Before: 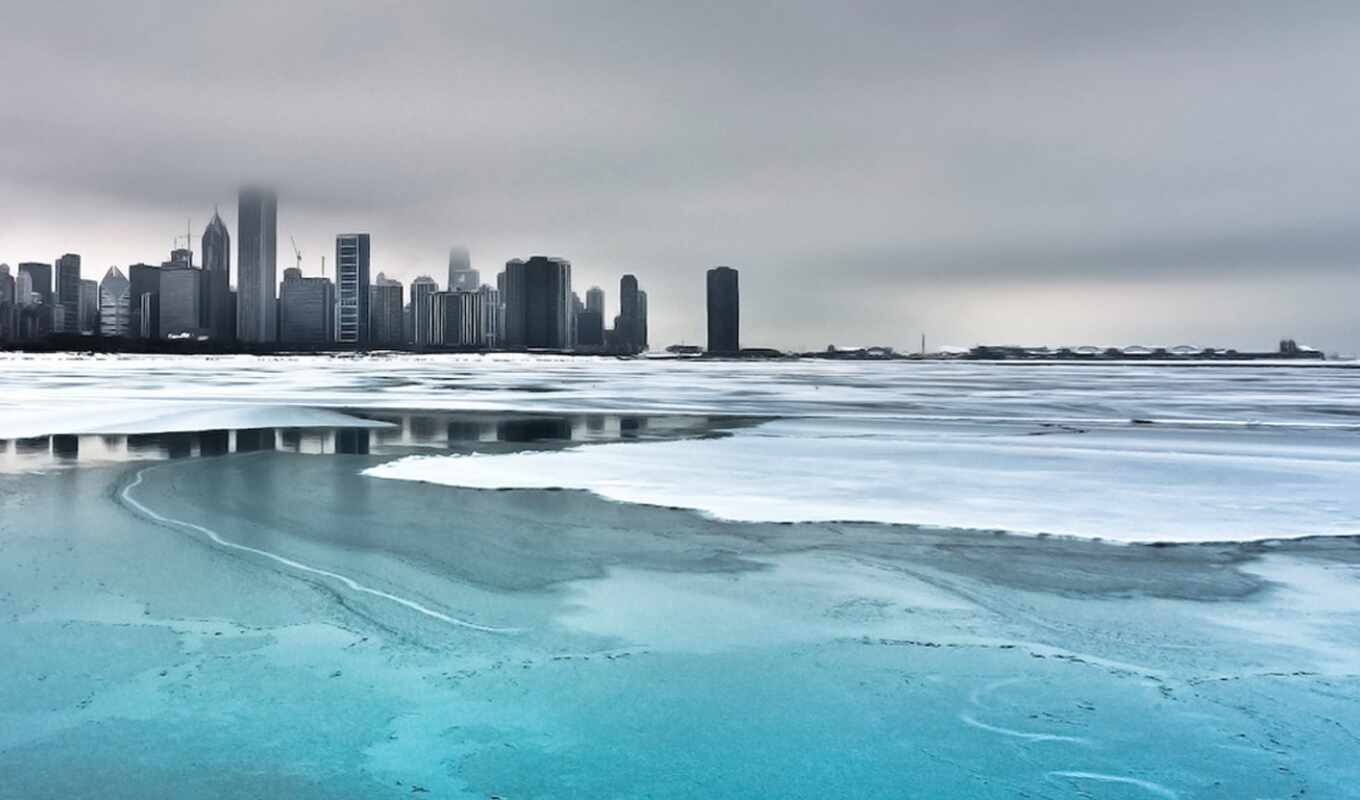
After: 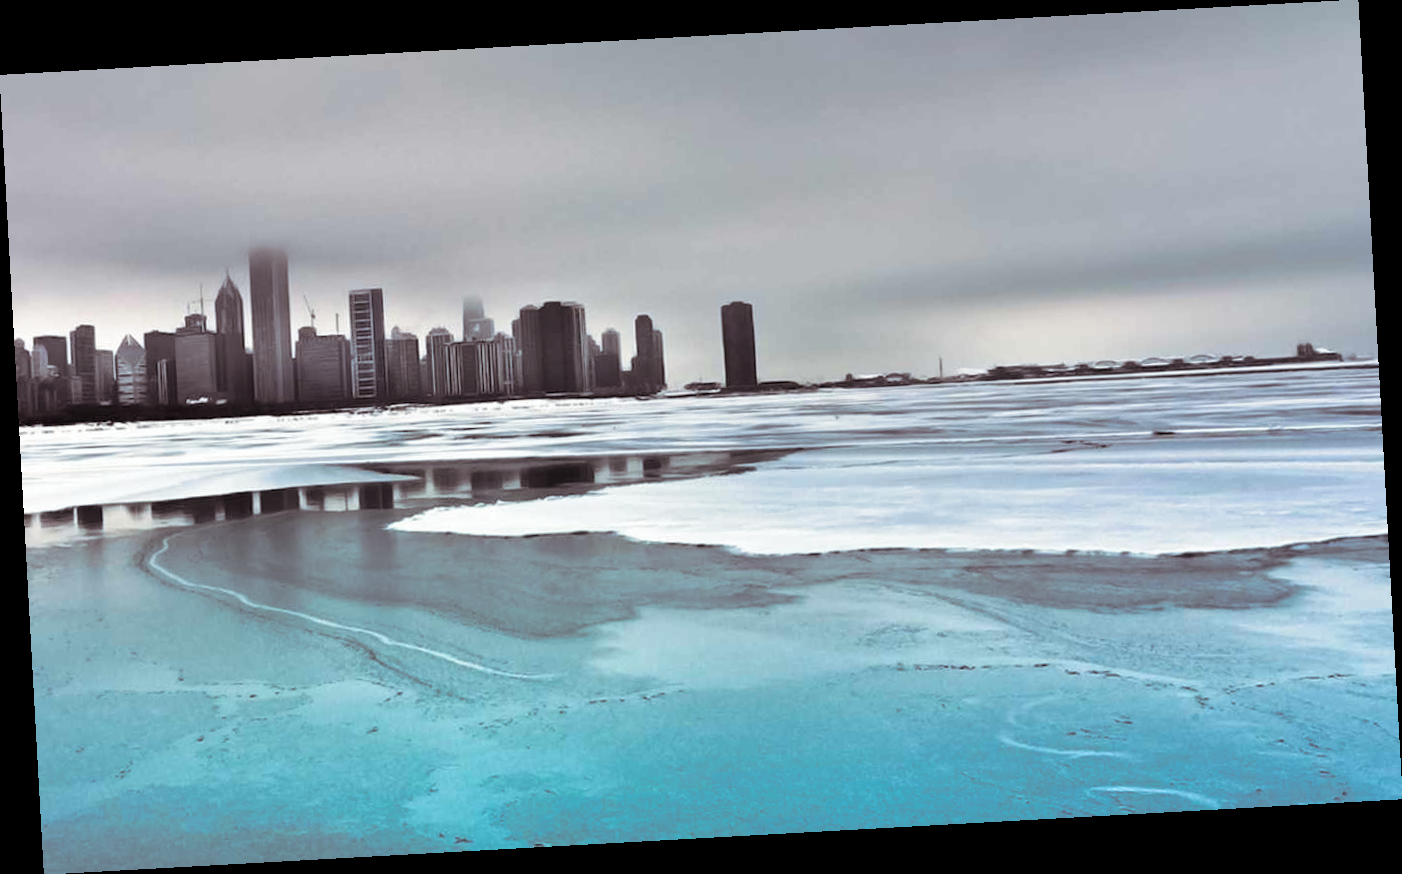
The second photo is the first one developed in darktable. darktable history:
rotate and perspective: rotation -3.18°, automatic cropping off
split-toning: shadows › saturation 0.24, highlights › hue 54°, highlights › saturation 0.24
